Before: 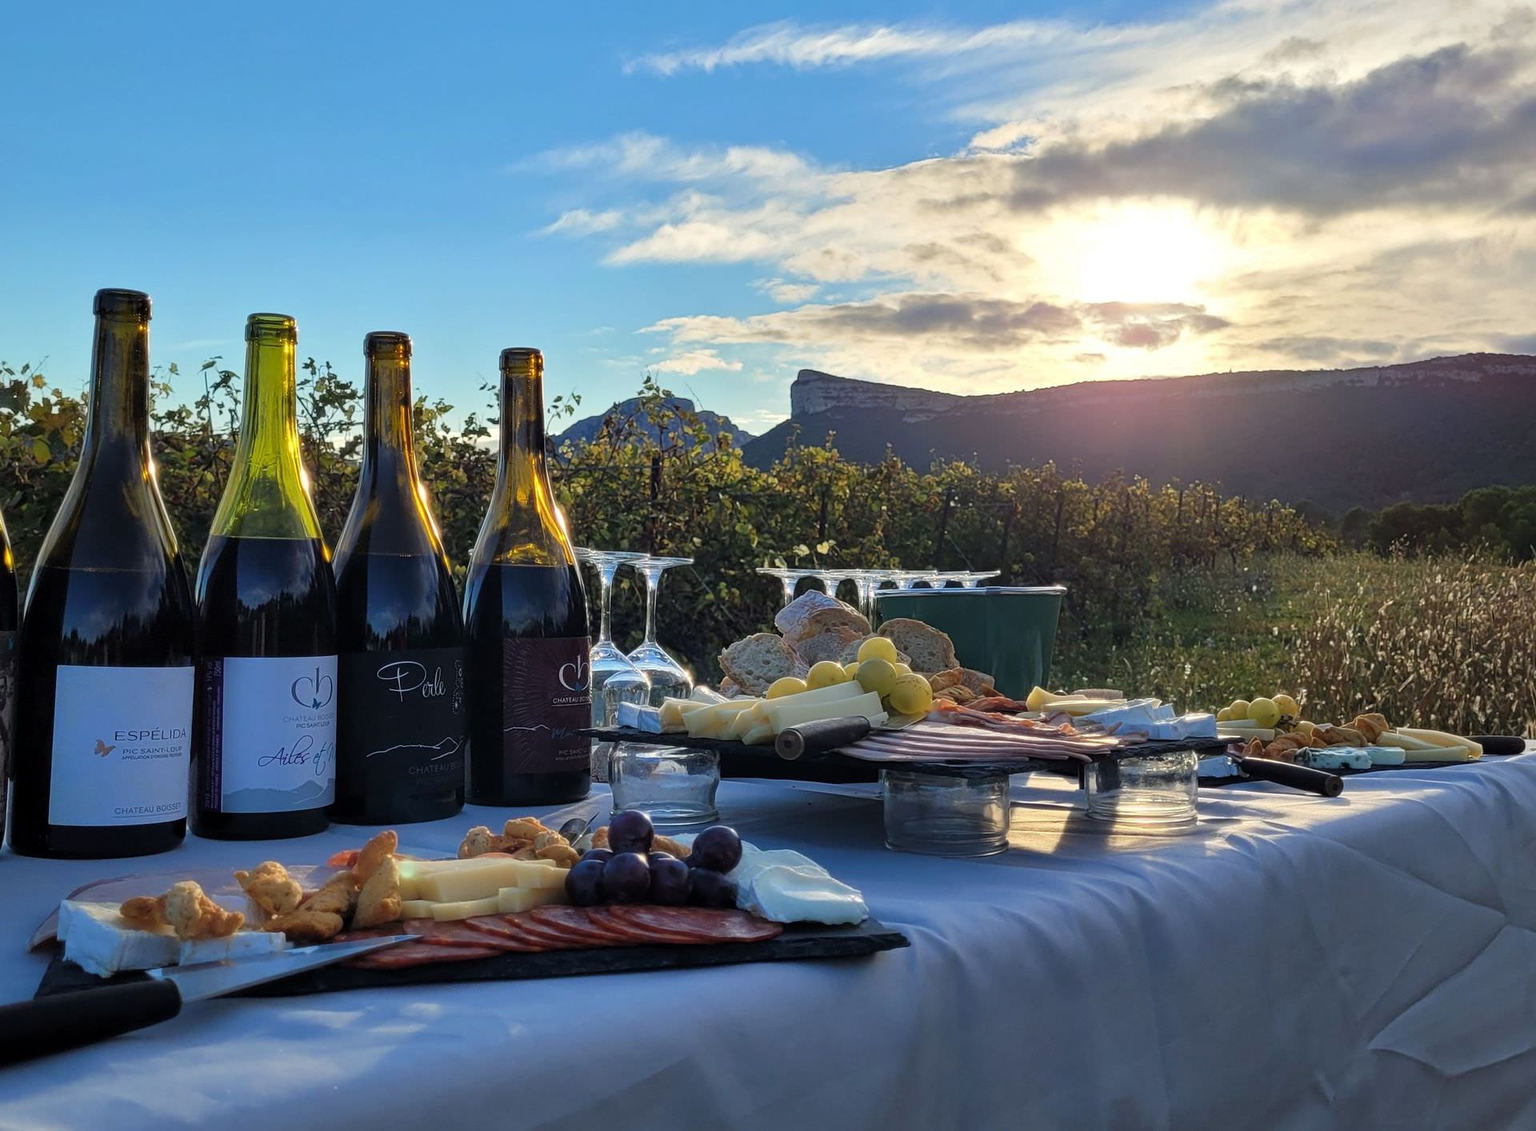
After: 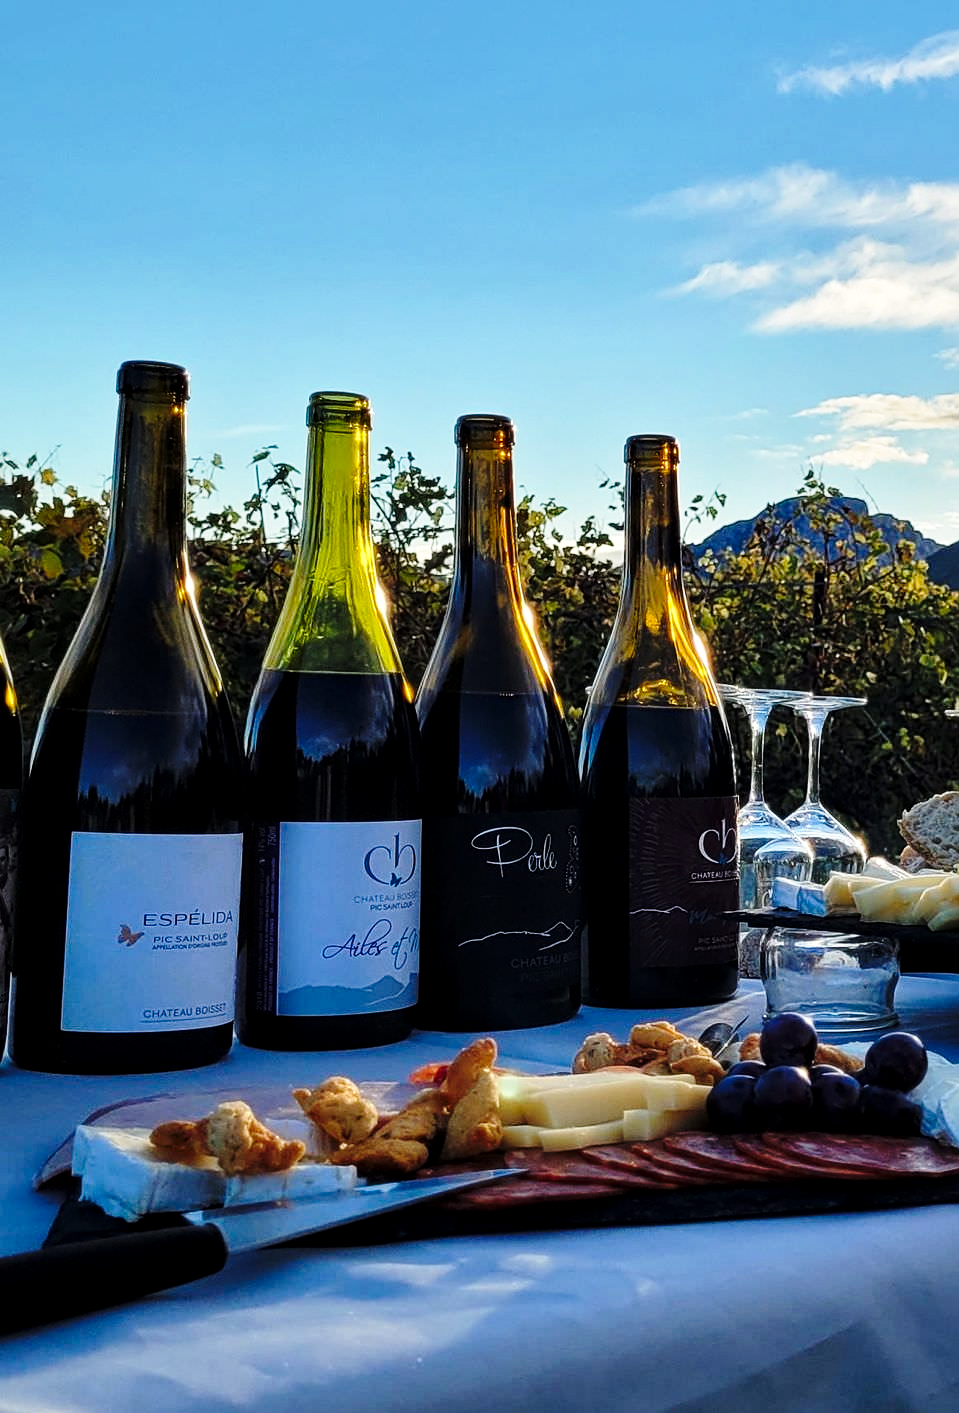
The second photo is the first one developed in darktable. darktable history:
base curve: curves: ch0 [(0, 0) (0.04, 0.03) (0.133, 0.232) (0.448, 0.748) (0.843, 0.968) (1, 1)], preserve colors none
crop and rotate: left 0.033%, top 0%, right 50.013%
contrast brightness saturation: contrast 0.048
exposure: exposure -0.459 EV, compensate highlight preservation false
local contrast: highlights 107%, shadows 101%, detail 131%, midtone range 0.2
sharpen: amount 0.207
